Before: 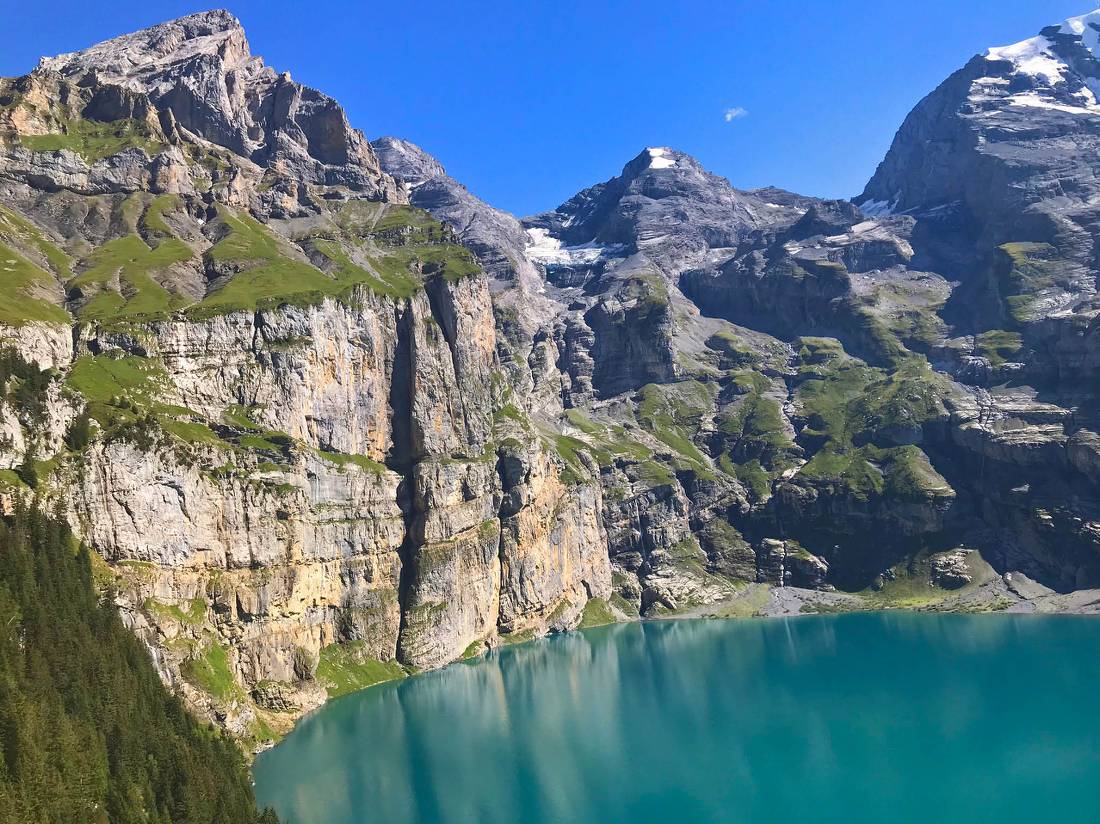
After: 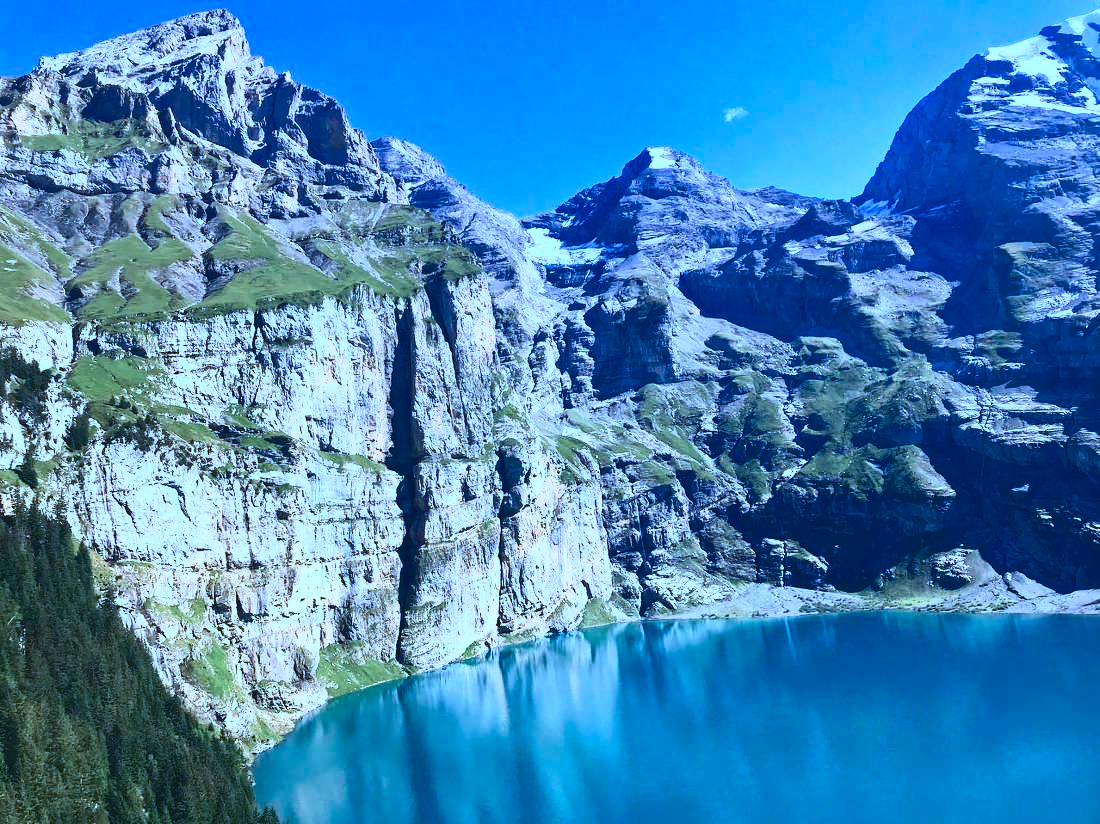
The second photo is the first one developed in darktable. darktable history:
color balance rgb: perceptual saturation grading › global saturation 0.108%, perceptual brilliance grading › global brilliance 2.917%, perceptual brilliance grading › highlights -3.239%, perceptual brilliance grading › shadows 2.541%
color calibration: illuminant as shot in camera, x 0.441, y 0.413, temperature 2934.88 K
contrast brightness saturation: contrast 0.378, brightness 0.102
